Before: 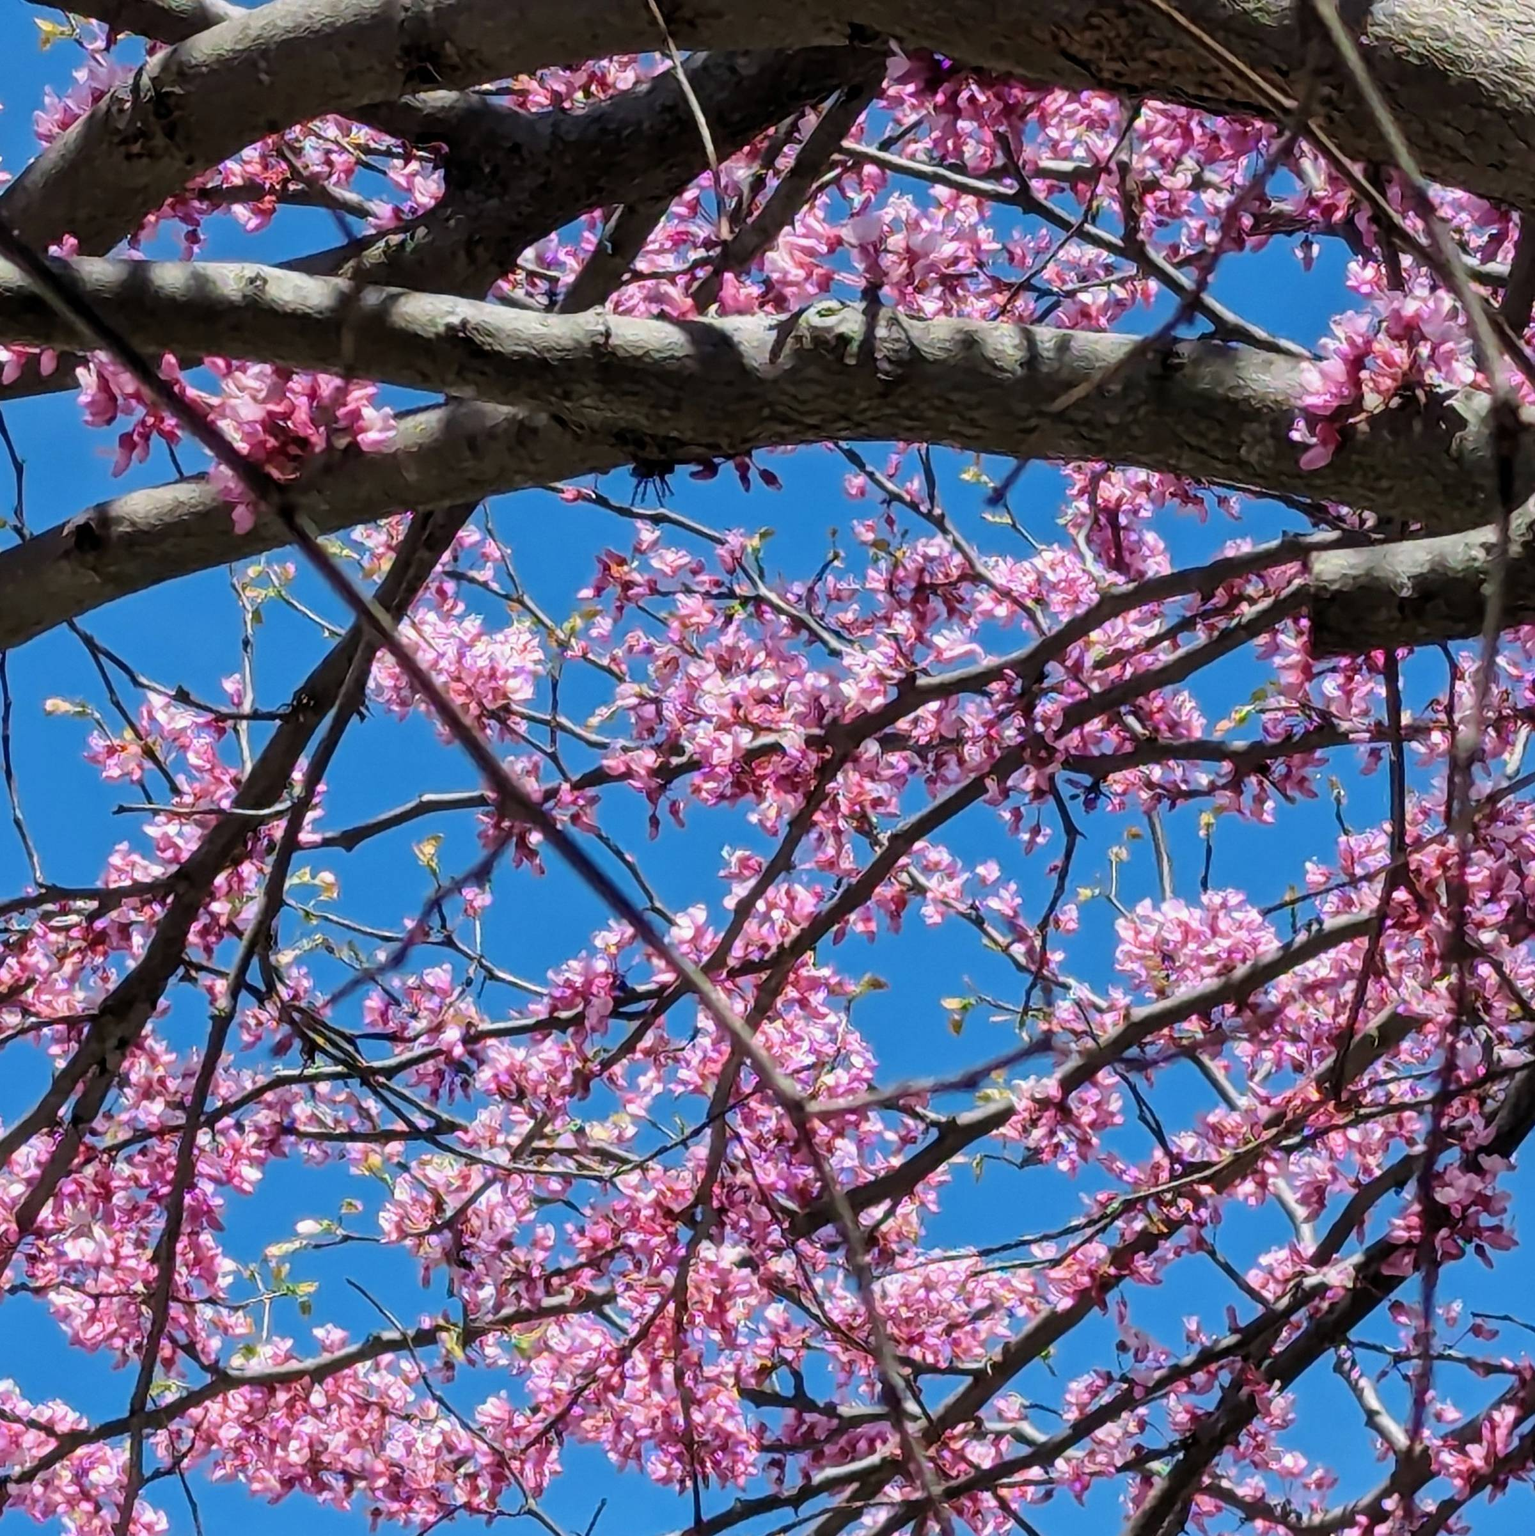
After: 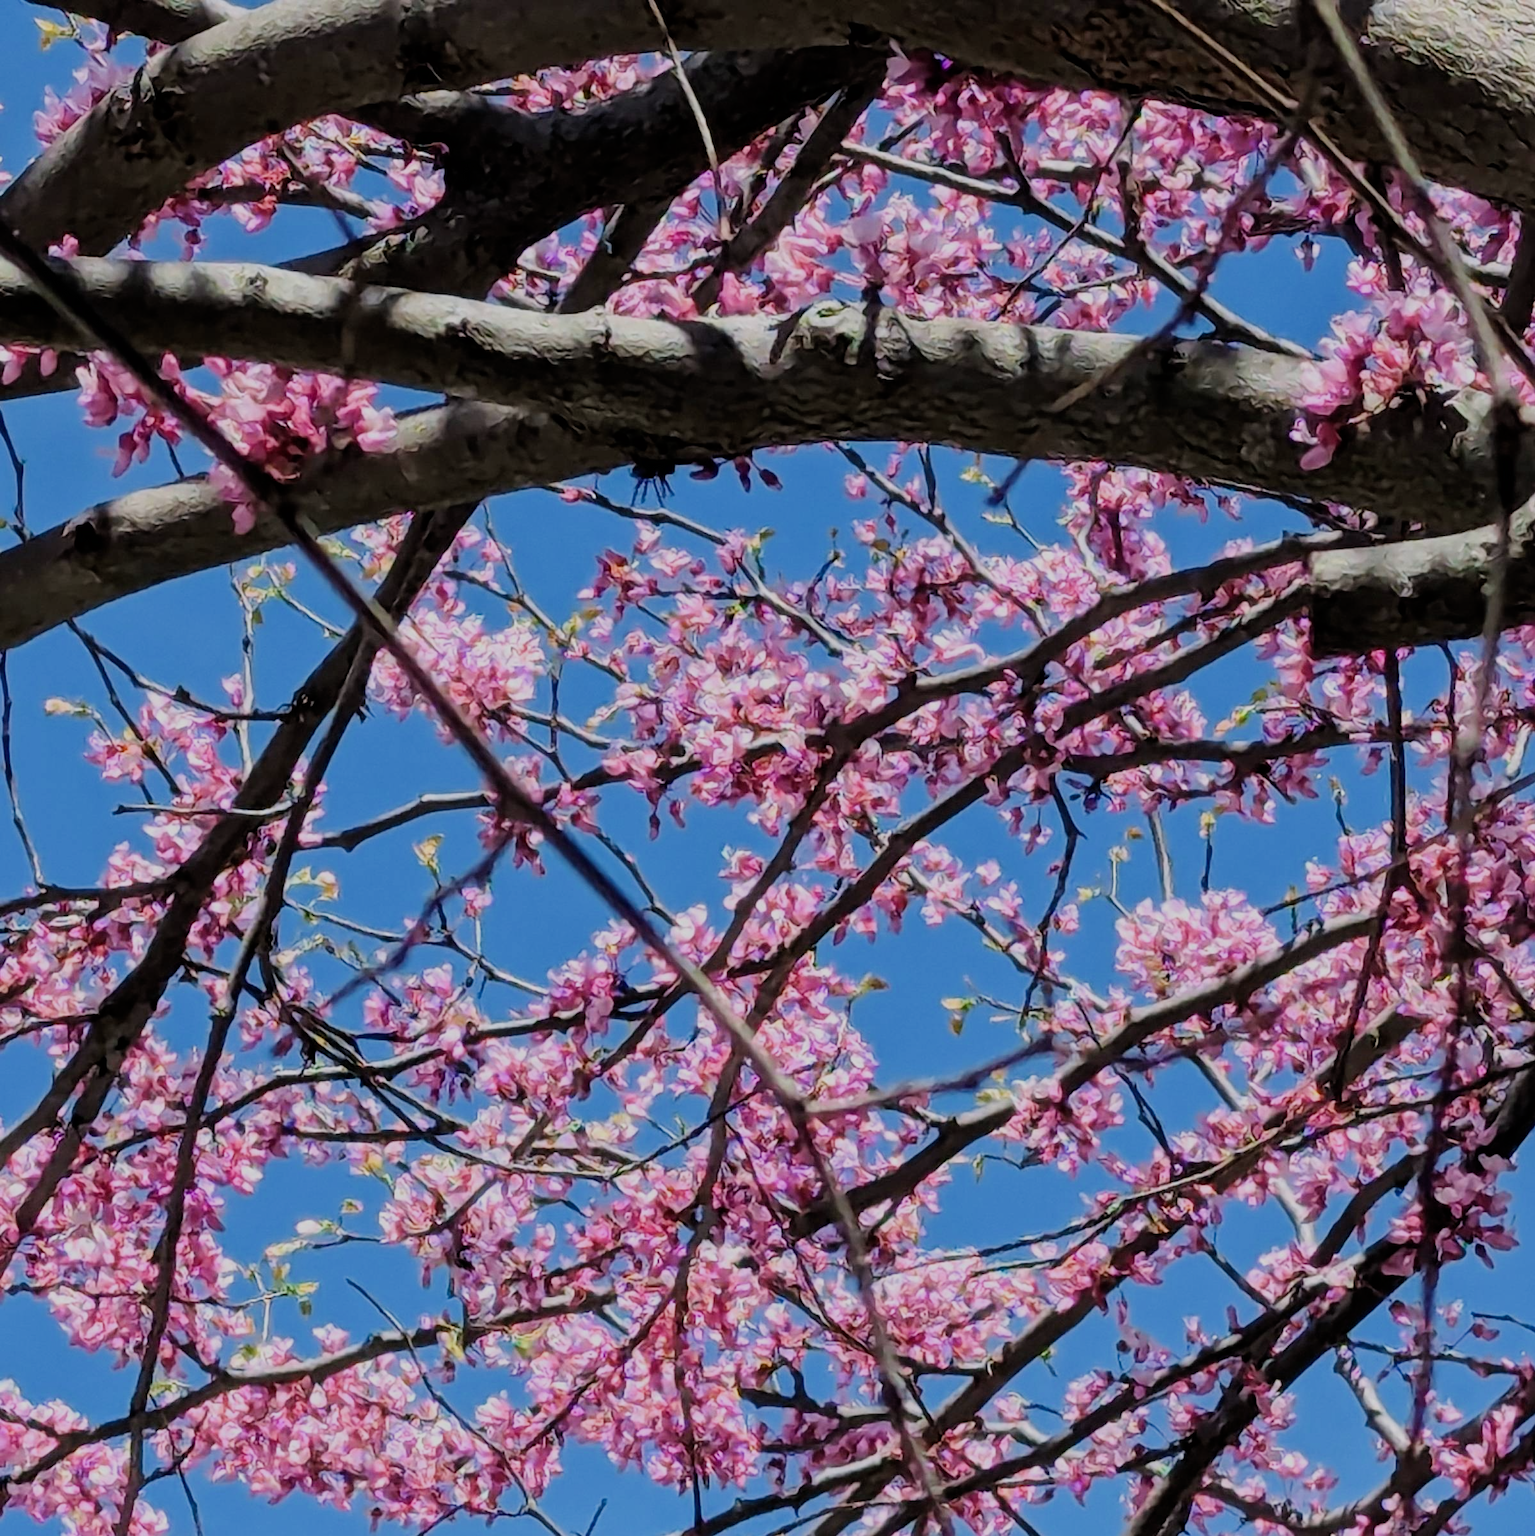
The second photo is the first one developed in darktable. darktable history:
filmic rgb: black relative exposure -16 EV, white relative exposure 6.9 EV, hardness 4.71
